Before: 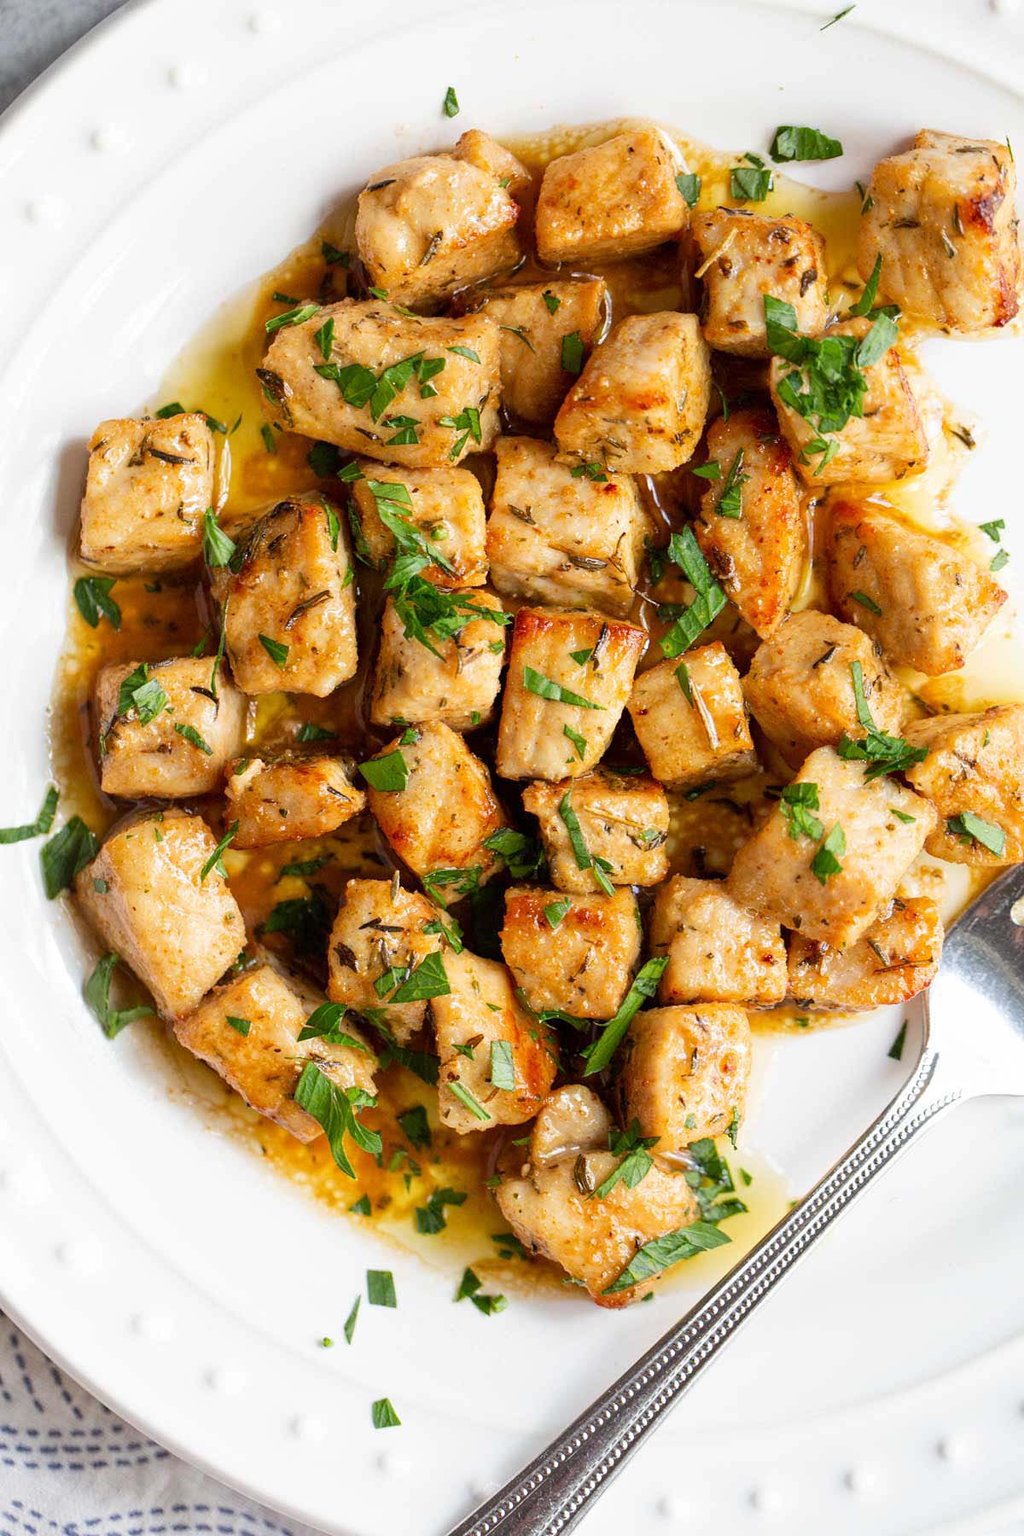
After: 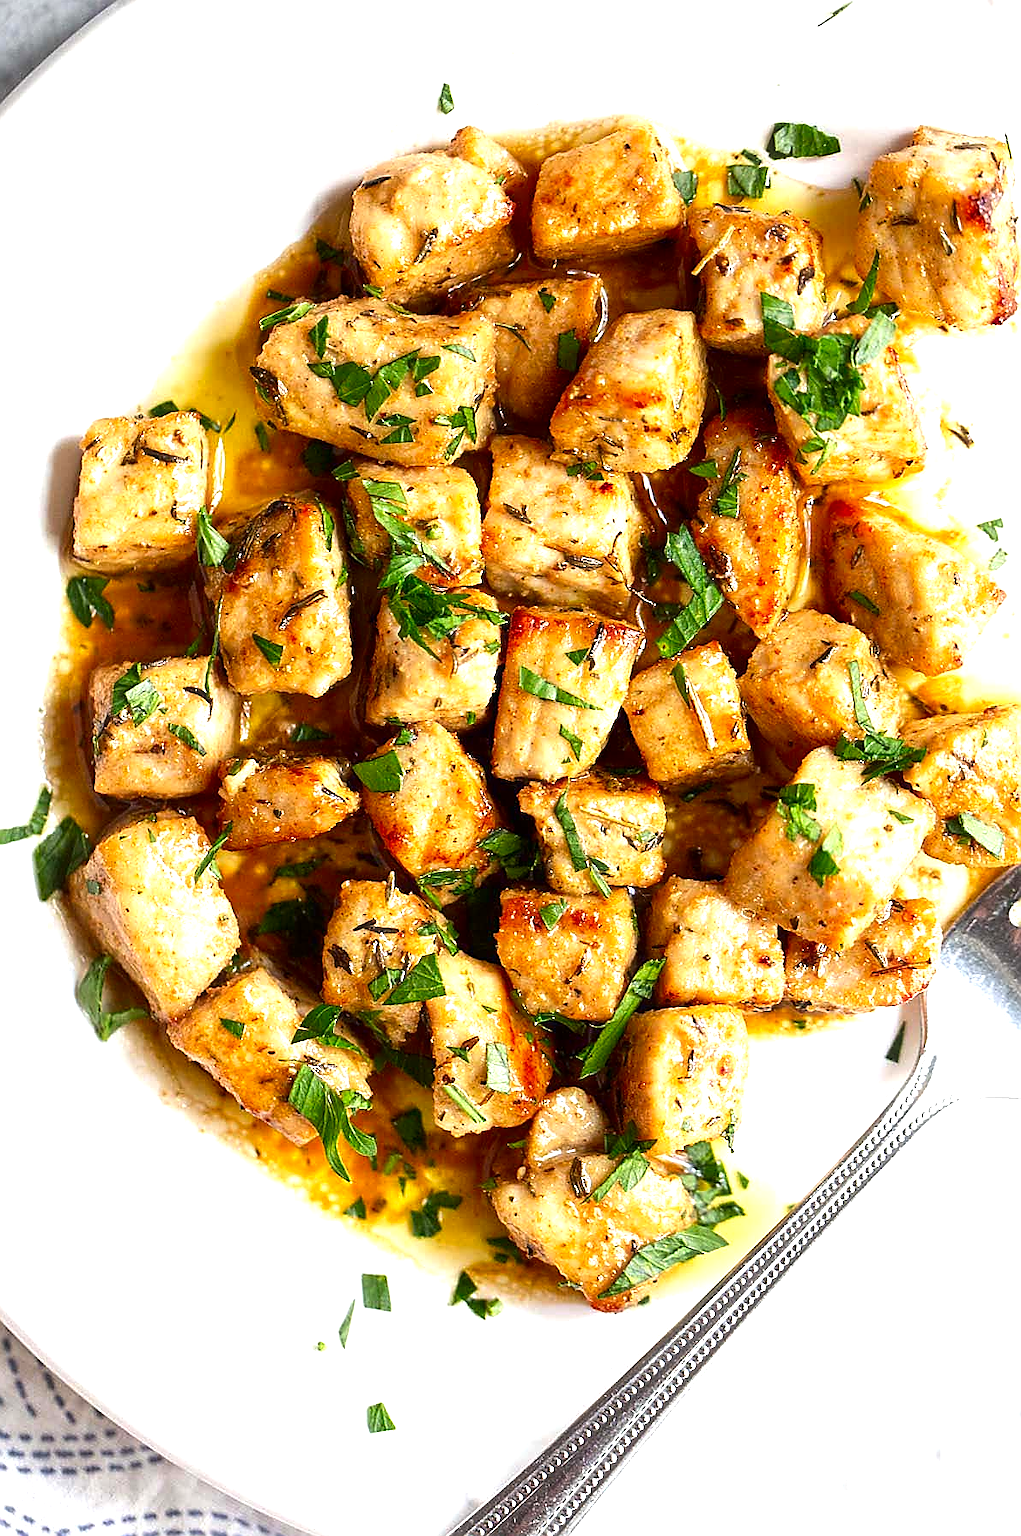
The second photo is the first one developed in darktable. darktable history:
base curve: curves: ch0 [(0, 0) (0.303, 0.277) (1, 1)]
crop and rotate: left 0.778%, top 0.312%, bottom 0.271%
contrast brightness saturation: contrast 0.069, brightness -0.137, saturation 0.12
exposure: black level correction 0, exposure 0.691 EV, compensate highlight preservation false
haze removal: strength -0.1, compatibility mode true, adaptive false
sharpen: radius 1.352, amount 1.235, threshold 0.763
tone equalizer: edges refinement/feathering 500, mask exposure compensation -1.57 EV, preserve details no
